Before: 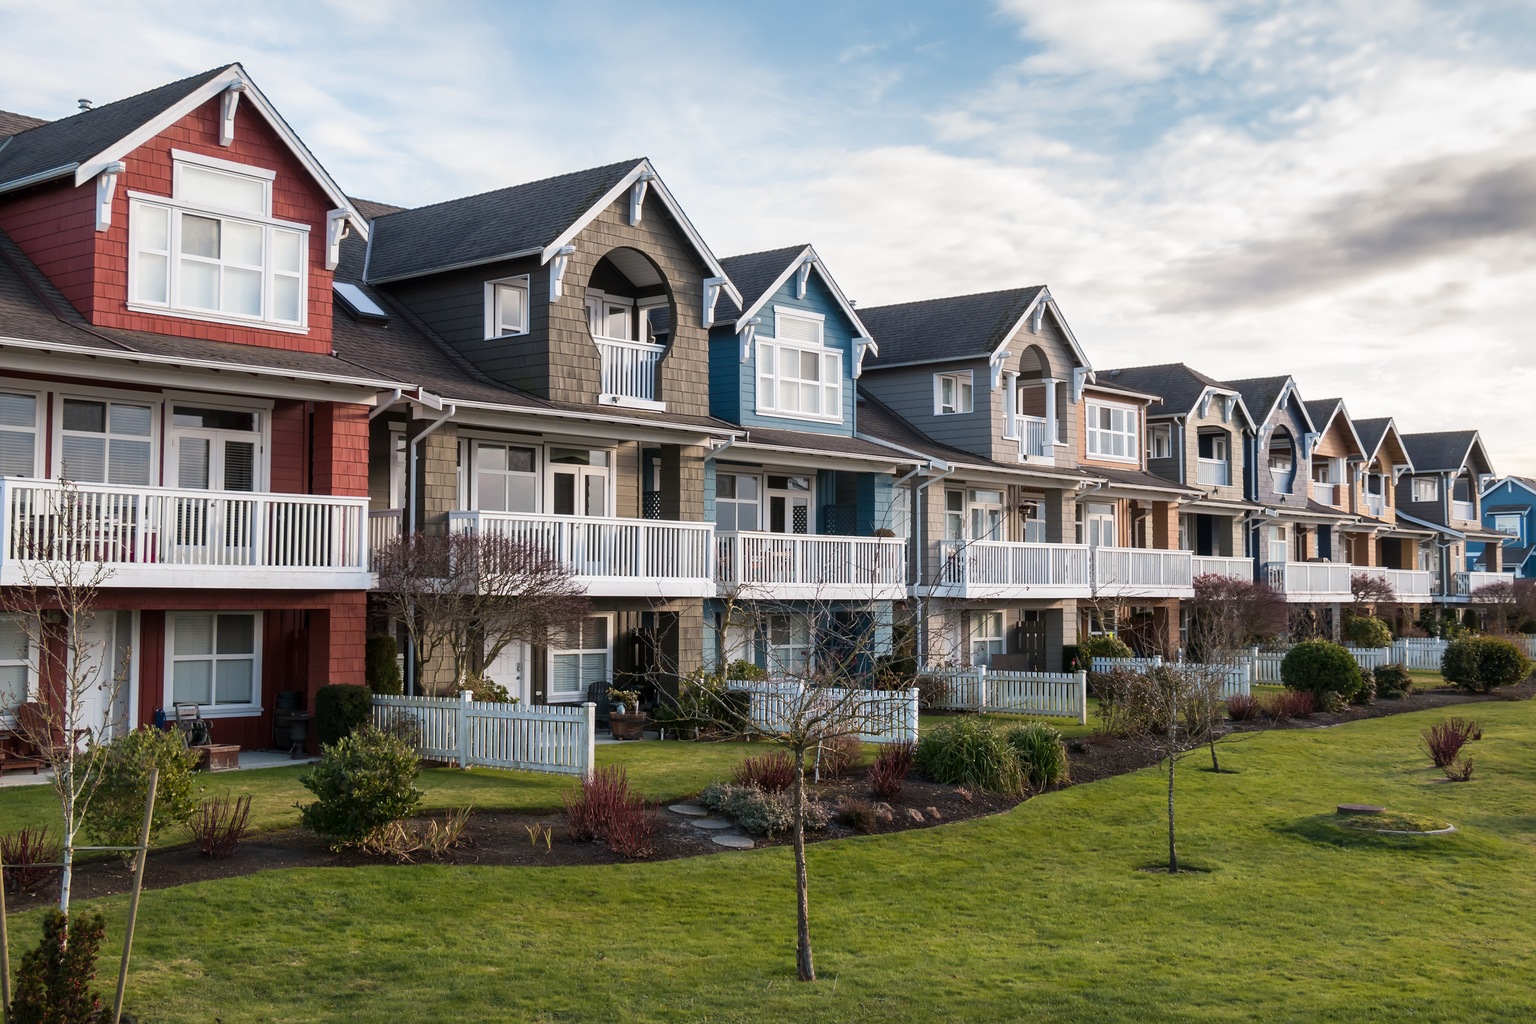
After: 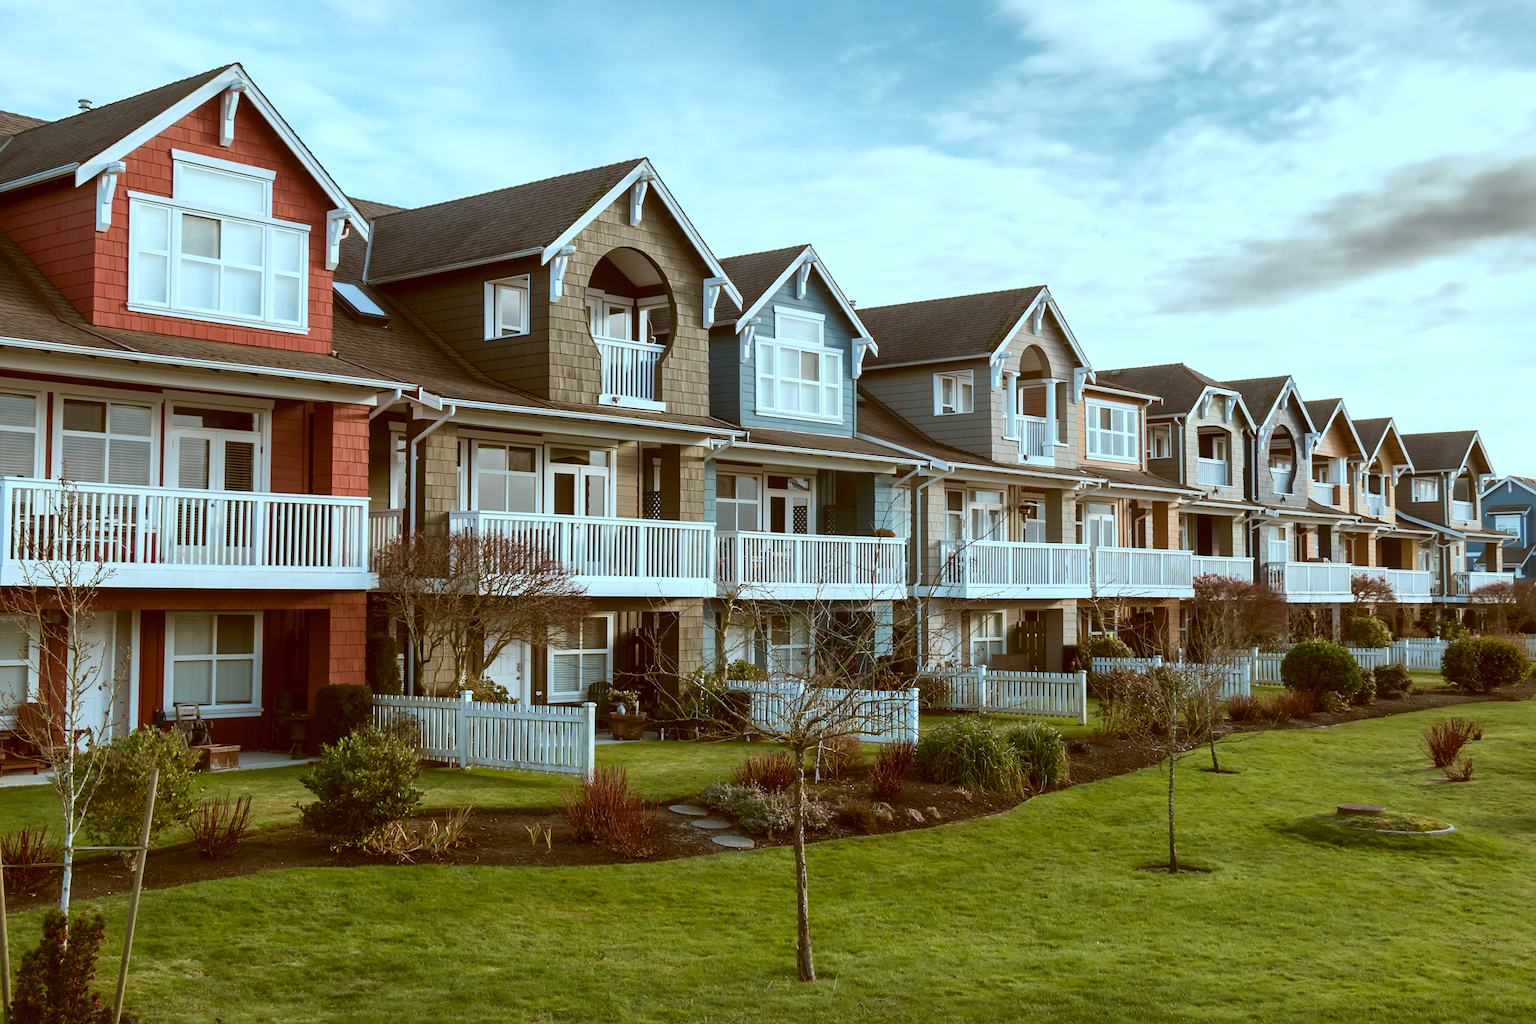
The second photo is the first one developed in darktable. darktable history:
color correction: highlights a* -14.62, highlights b* -16.22, shadows a* 10.12, shadows b* 29.4
exposure: black level correction -0.001, exposure 0.08 EV, compensate highlight preservation false
